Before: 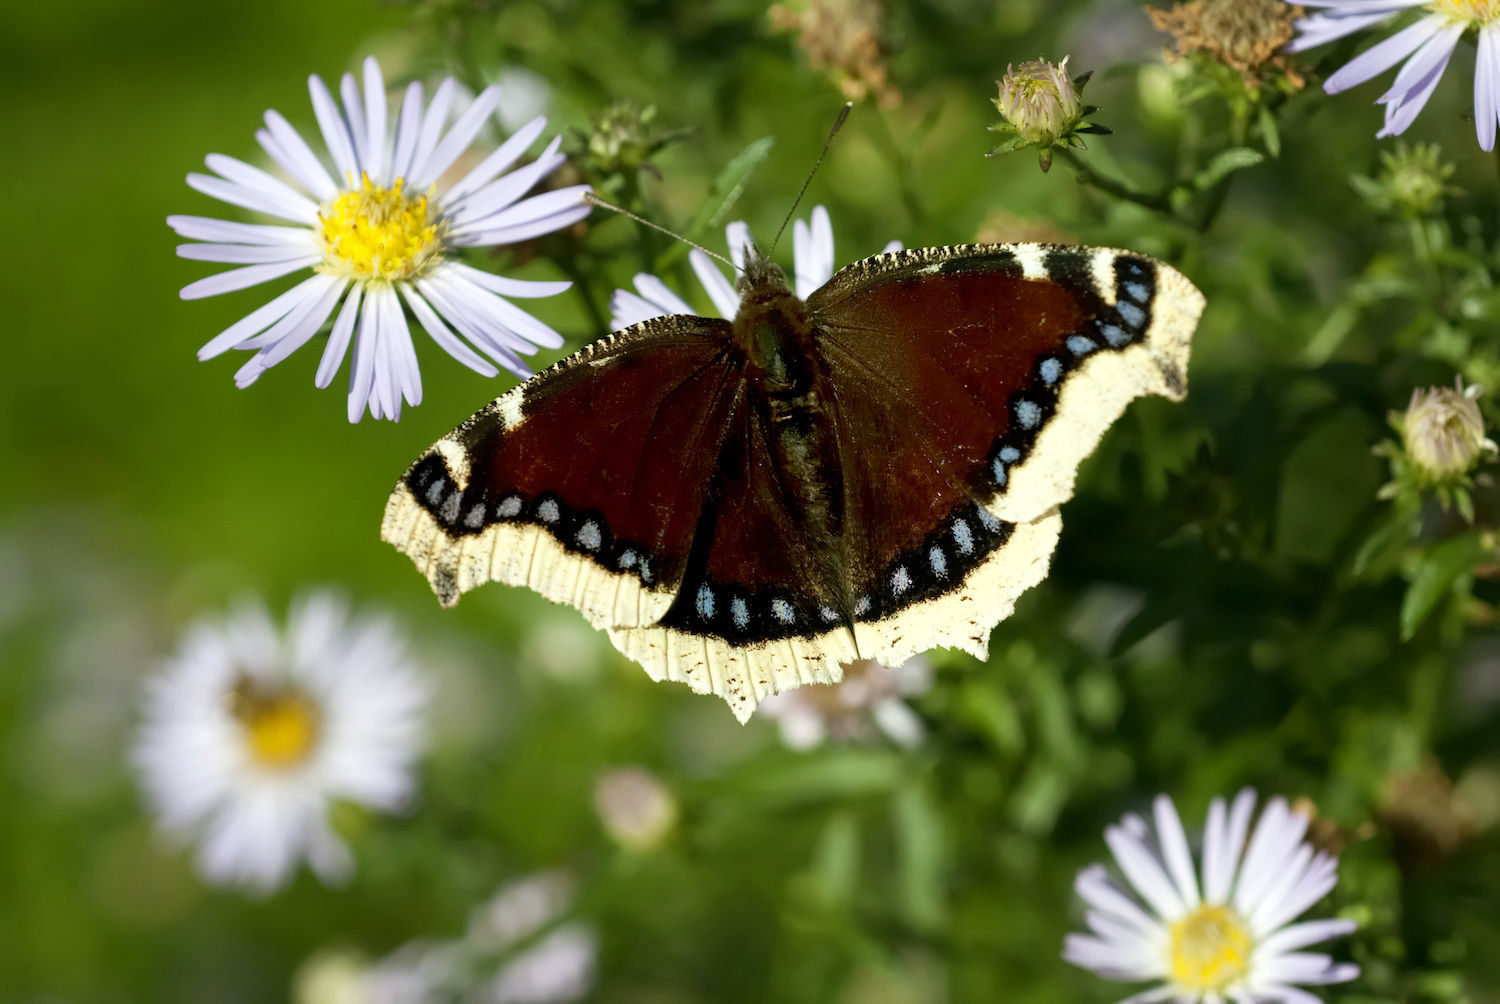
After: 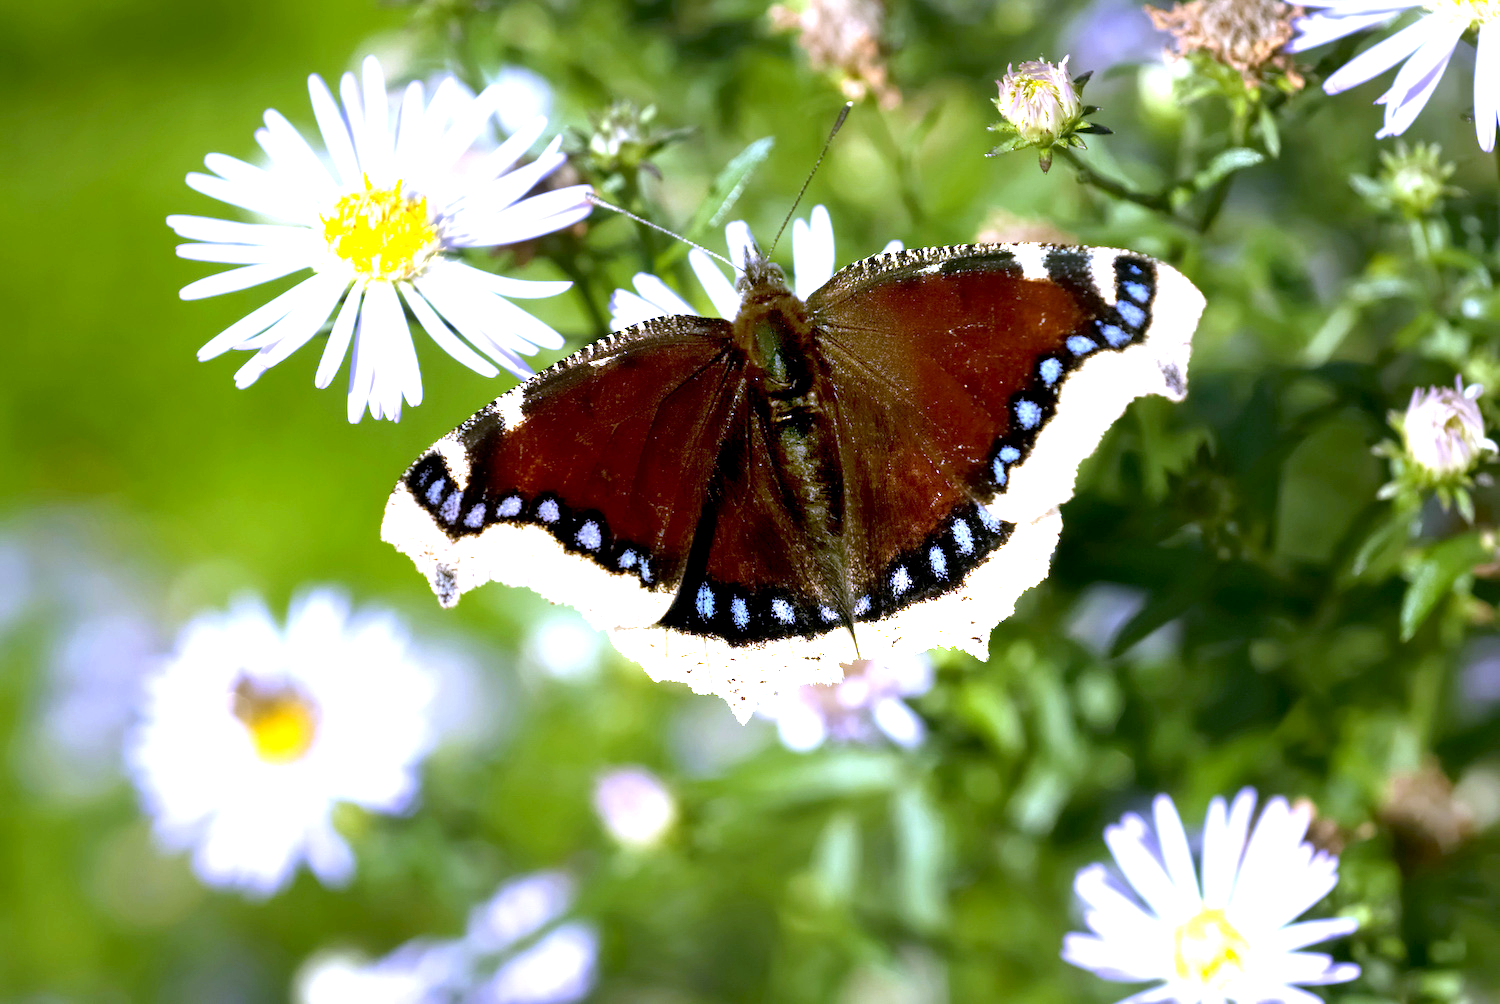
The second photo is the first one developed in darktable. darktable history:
exposure: black level correction 0.001, exposure 1.3 EV, compensate highlight preservation false
color zones: mix -62.47%
white balance: red 0.98, blue 1.61
